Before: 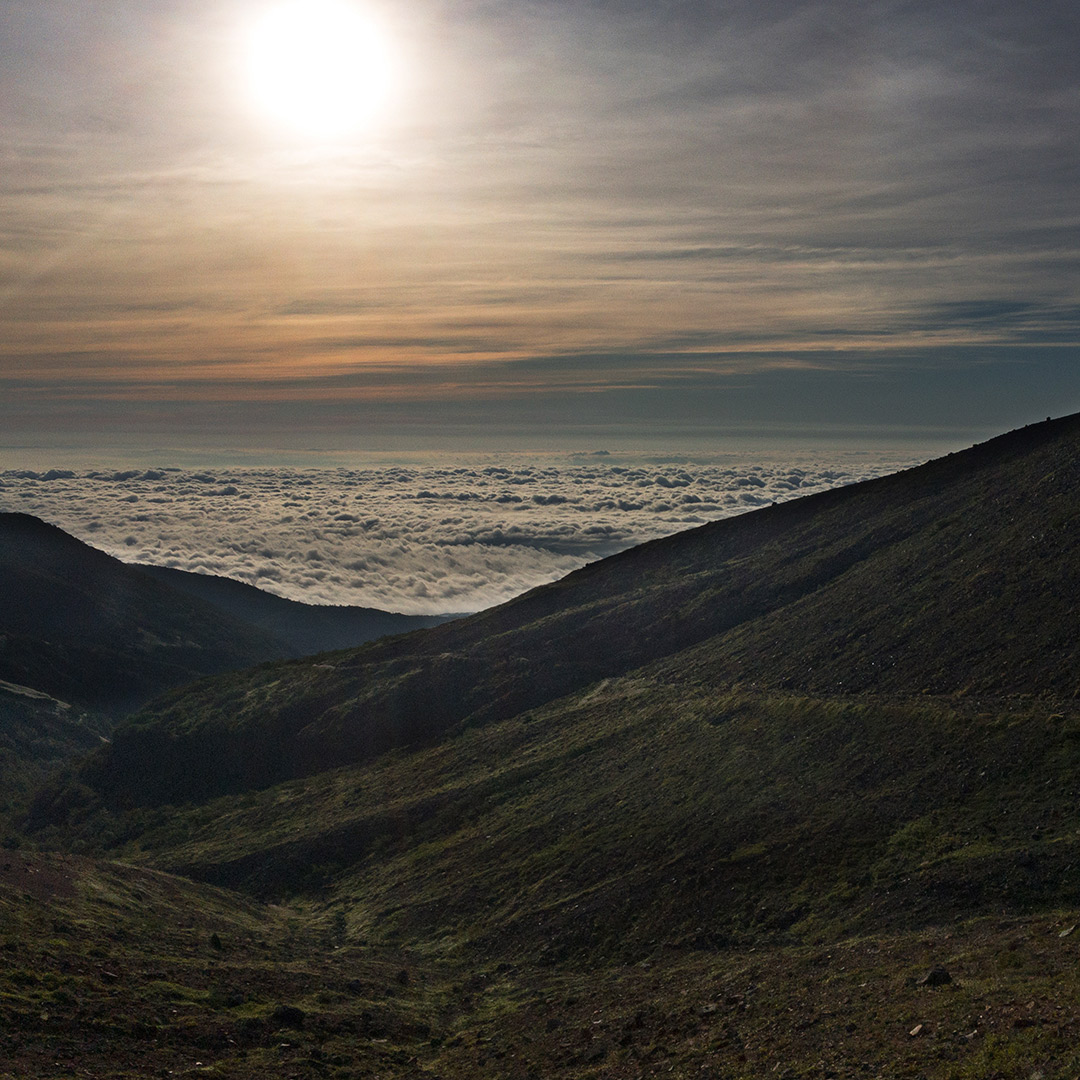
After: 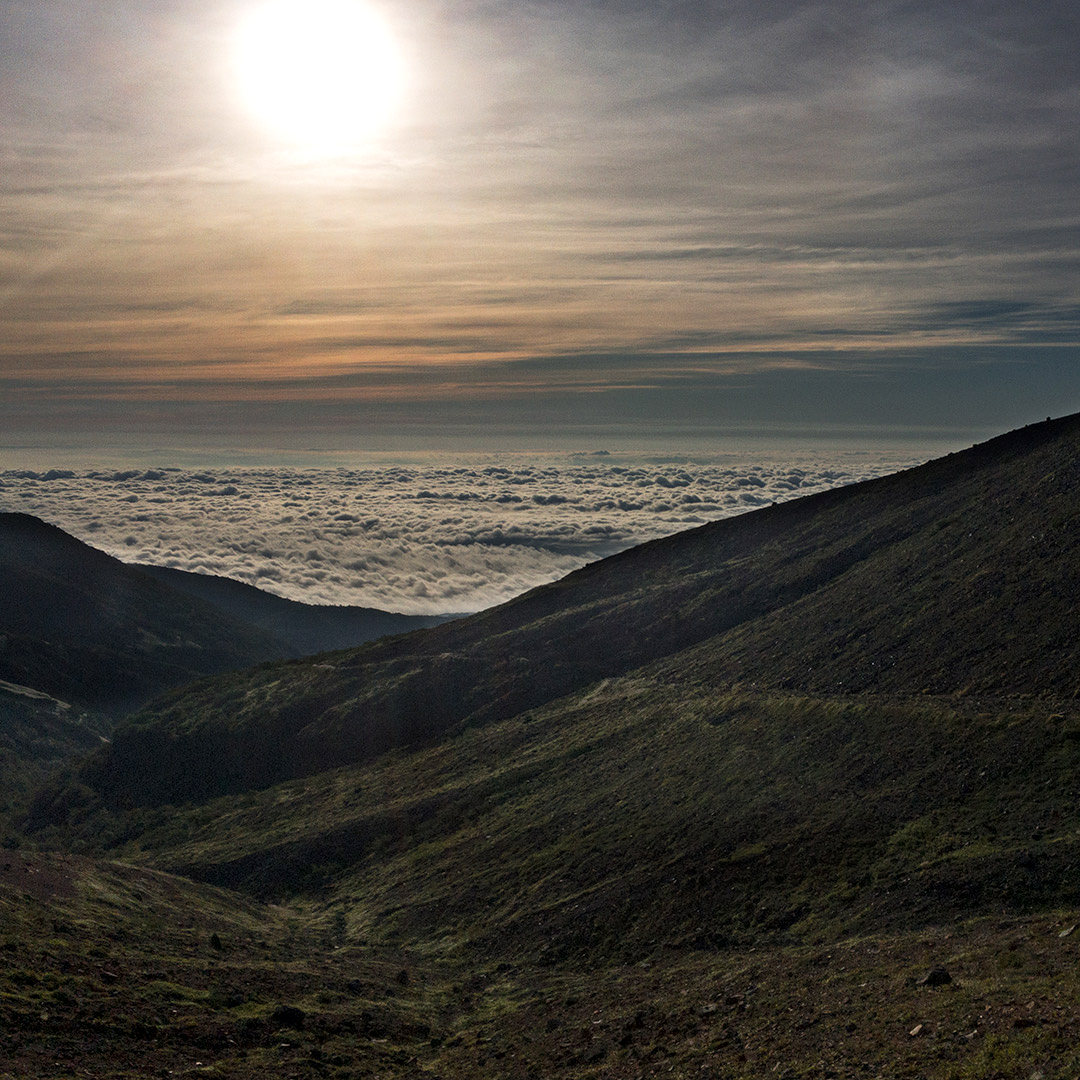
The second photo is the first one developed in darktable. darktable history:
local contrast: highlights 100%, shadows 102%, detail 131%, midtone range 0.2
